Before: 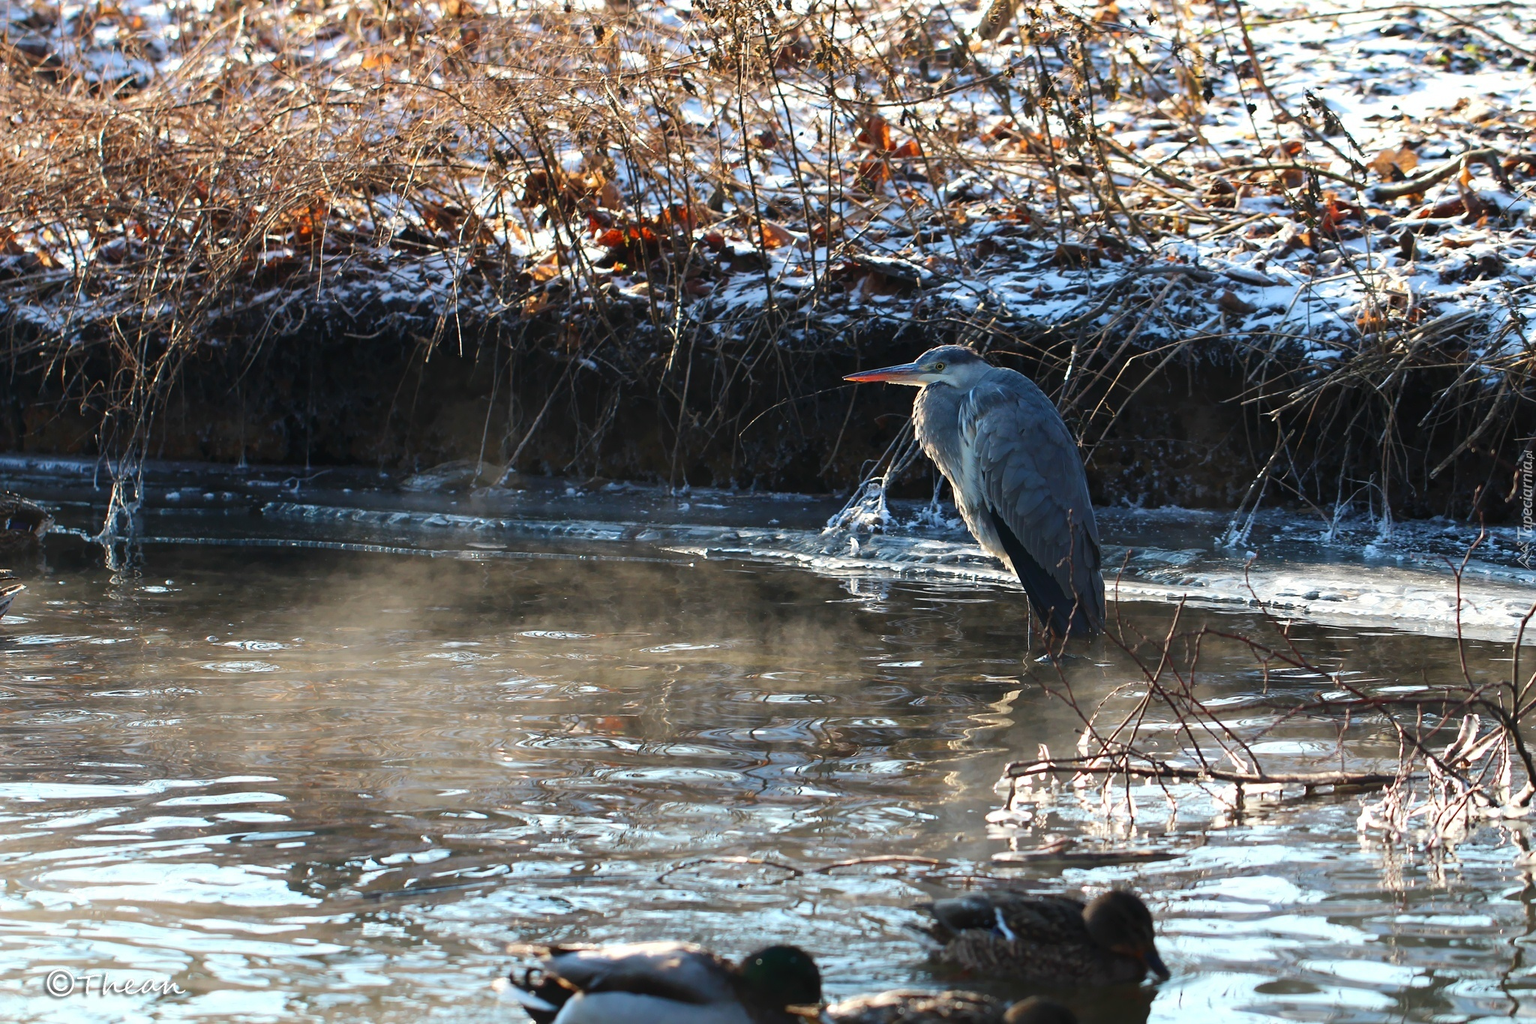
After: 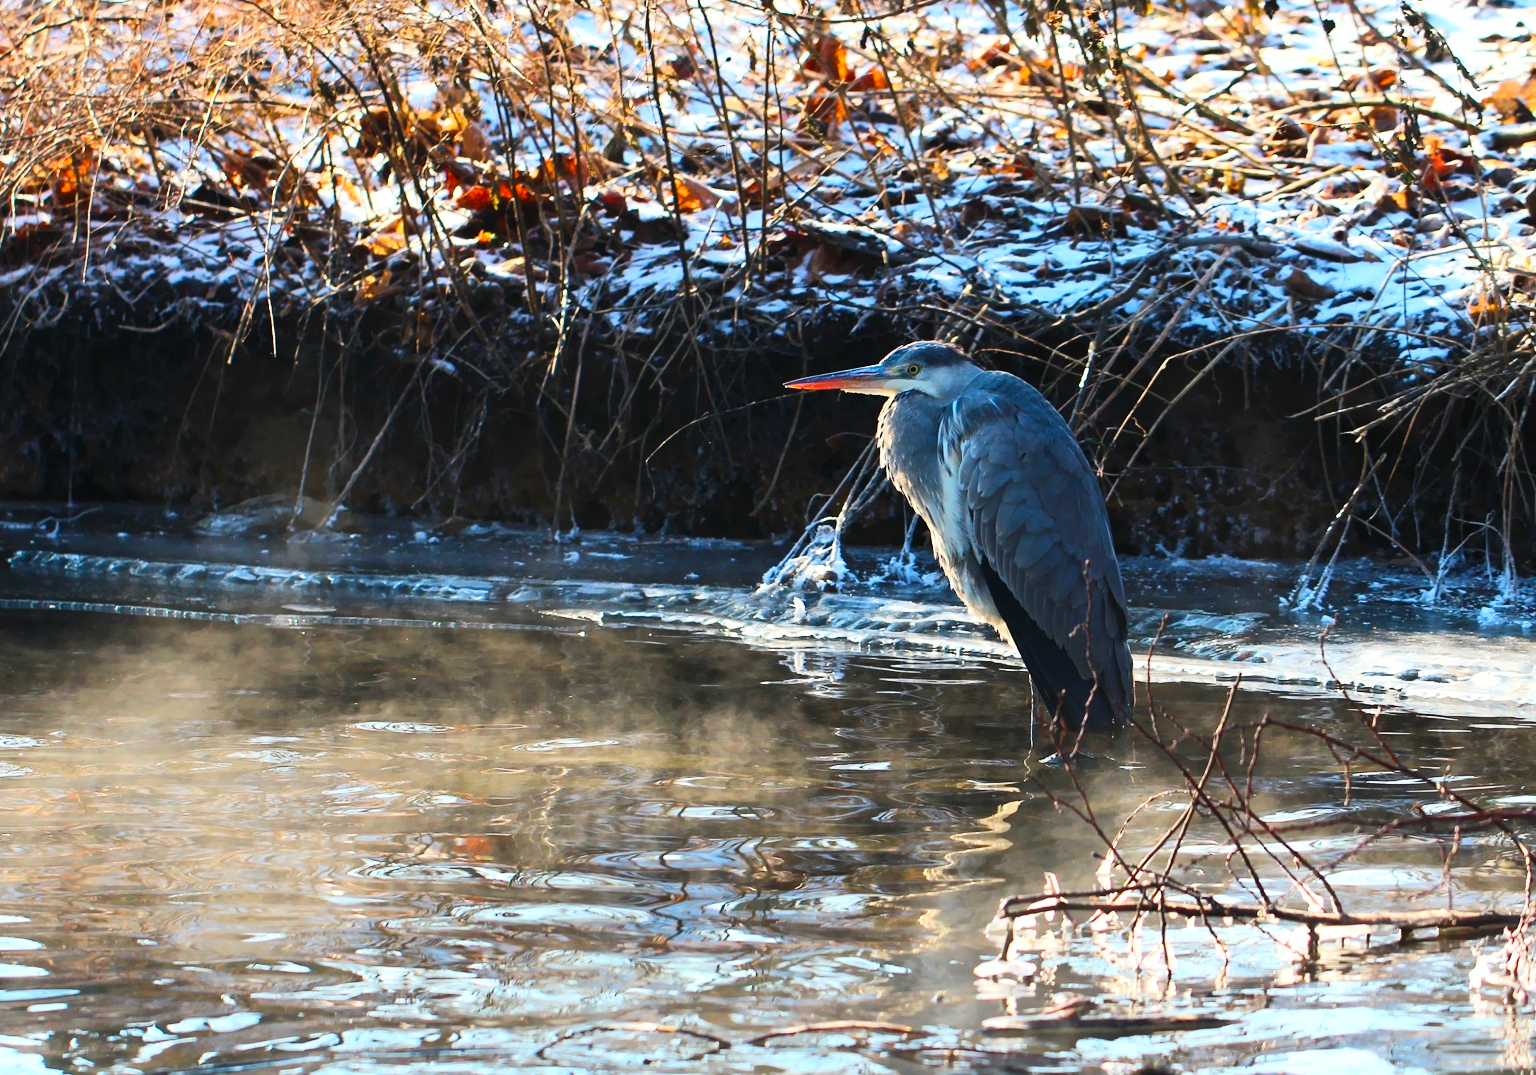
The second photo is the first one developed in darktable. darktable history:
tone curve: curves: ch0 [(0, 0) (0.055, 0.05) (0.258, 0.287) (0.434, 0.526) (0.517, 0.648) (0.745, 0.874) (1, 1)]; ch1 [(0, 0) (0.346, 0.307) (0.418, 0.383) (0.46, 0.439) (0.482, 0.493) (0.502, 0.503) (0.517, 0.514) (0.55, 0.561) (0.588, 0.603) (0.646, 0.688) (1, 1)]; ch2 [(0, 0) (0.346, 0.34) (0.431, 0.45) (0.485, 0.499) (0.5, 0.503) (0.527, 0.525) (0.545, 0.562) (0.679, 0.706) (1, 1)], color space Lab, linked channels, preserve colors none
color balance rgb: linear chroma grading › global chroma 15.625%, perceptual saturation grading › global saturation 1.456%, perceptual saturation grading › highlights -1.474%, perceptual saturation grading › mid-tones 3.614%, perceptual saturation grading › shadows 8.54%
crop: left 16.615%, top 8.742%, right 8.377%, bottom 12.47%
